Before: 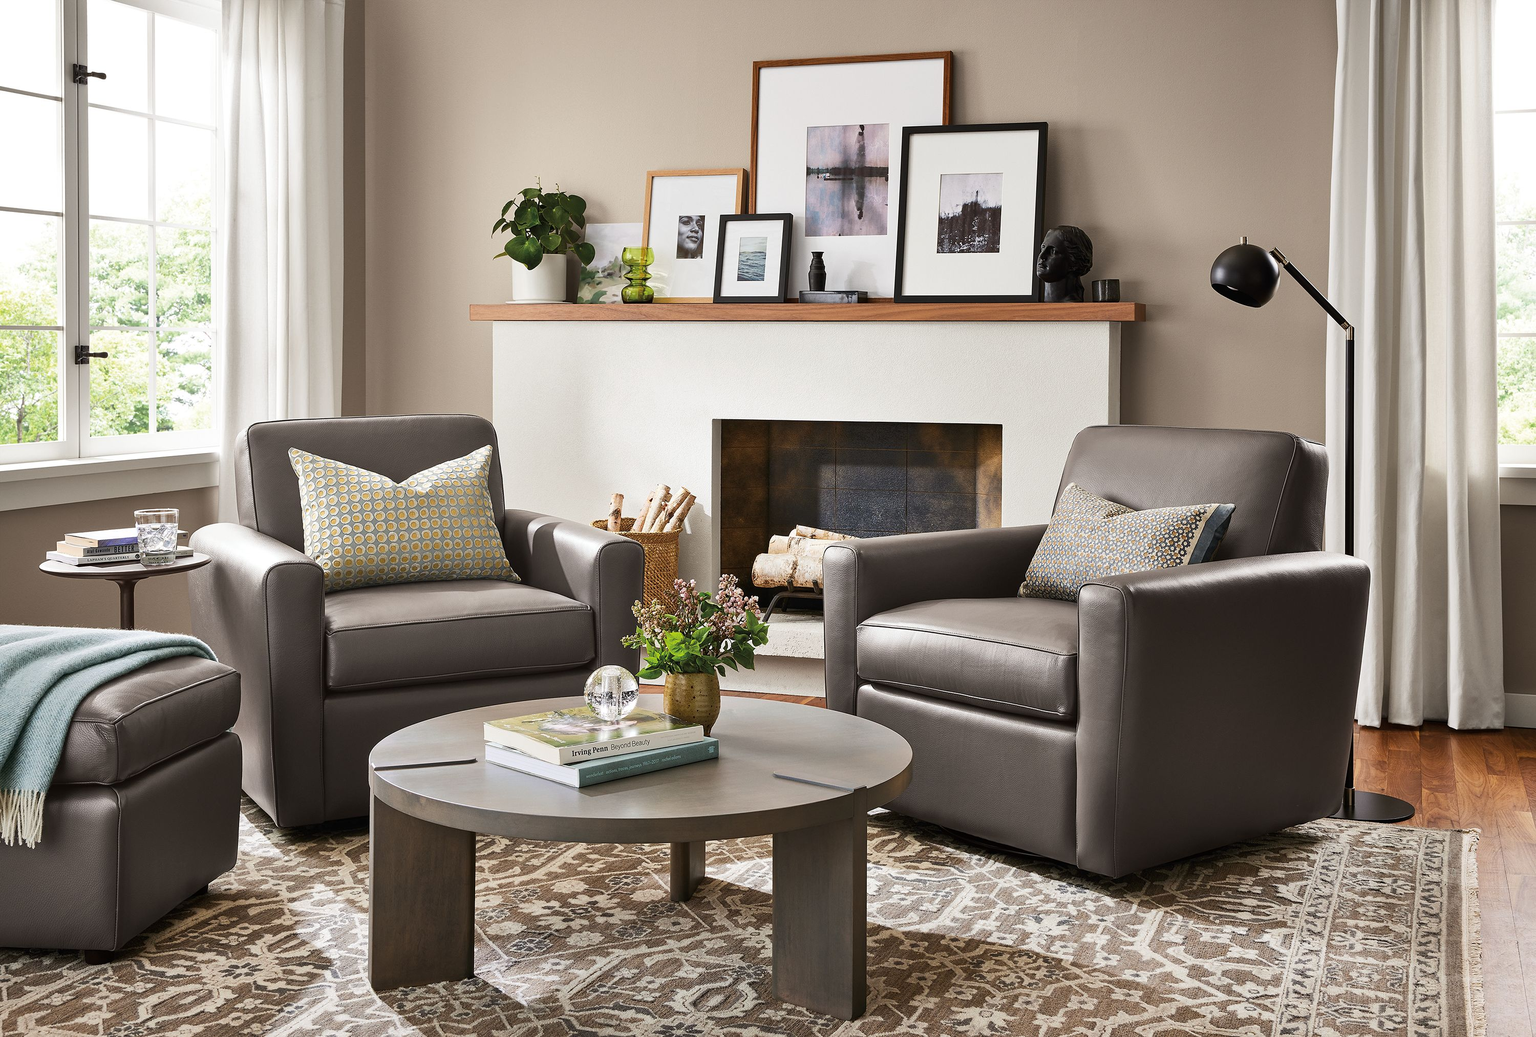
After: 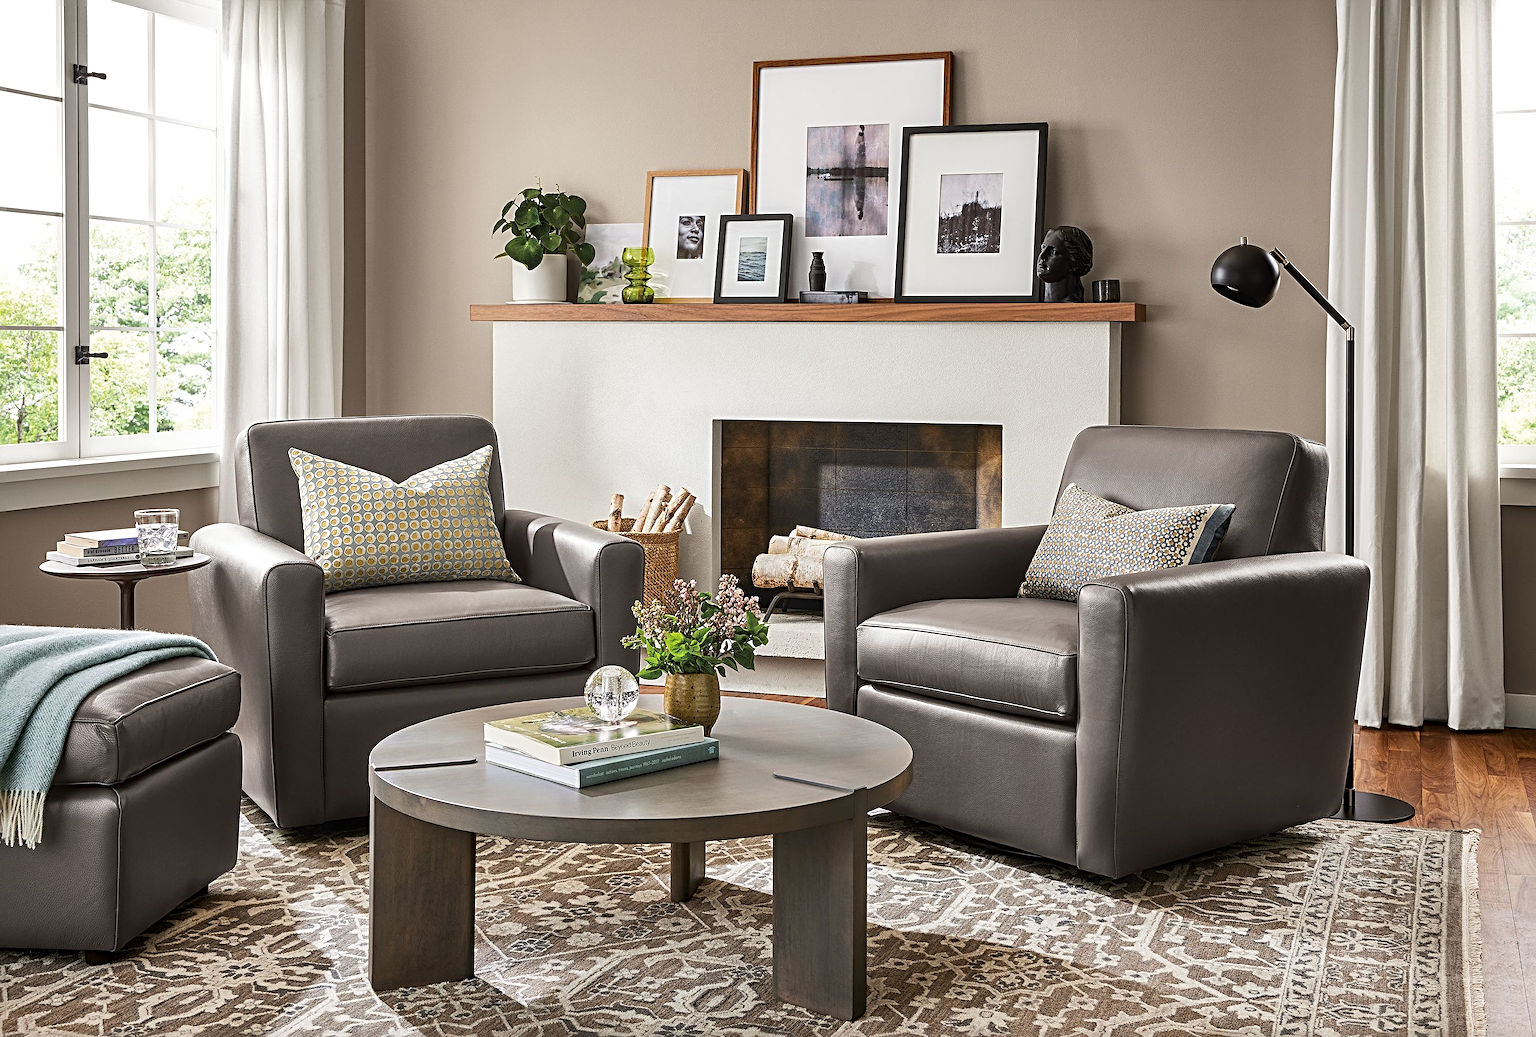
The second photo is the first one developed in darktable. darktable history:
sharpen: radius 4.883
local contrast: on, module defaults
